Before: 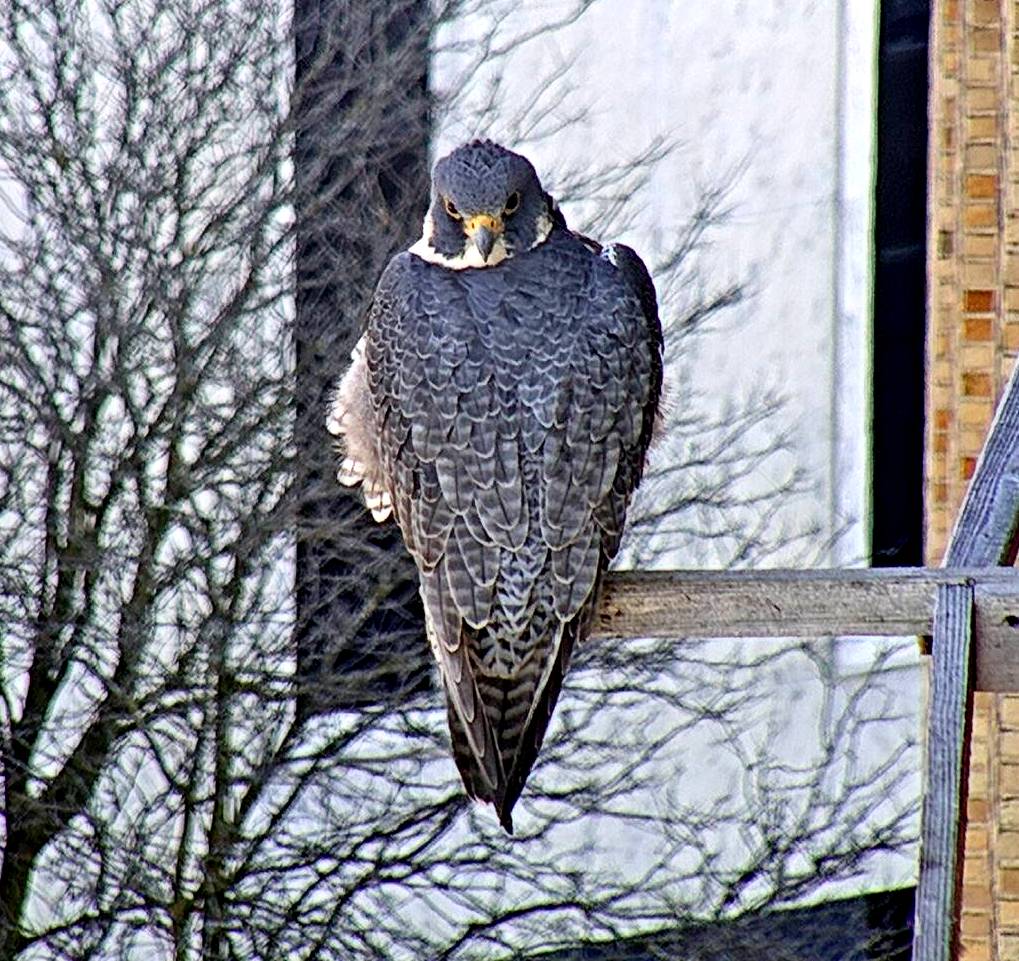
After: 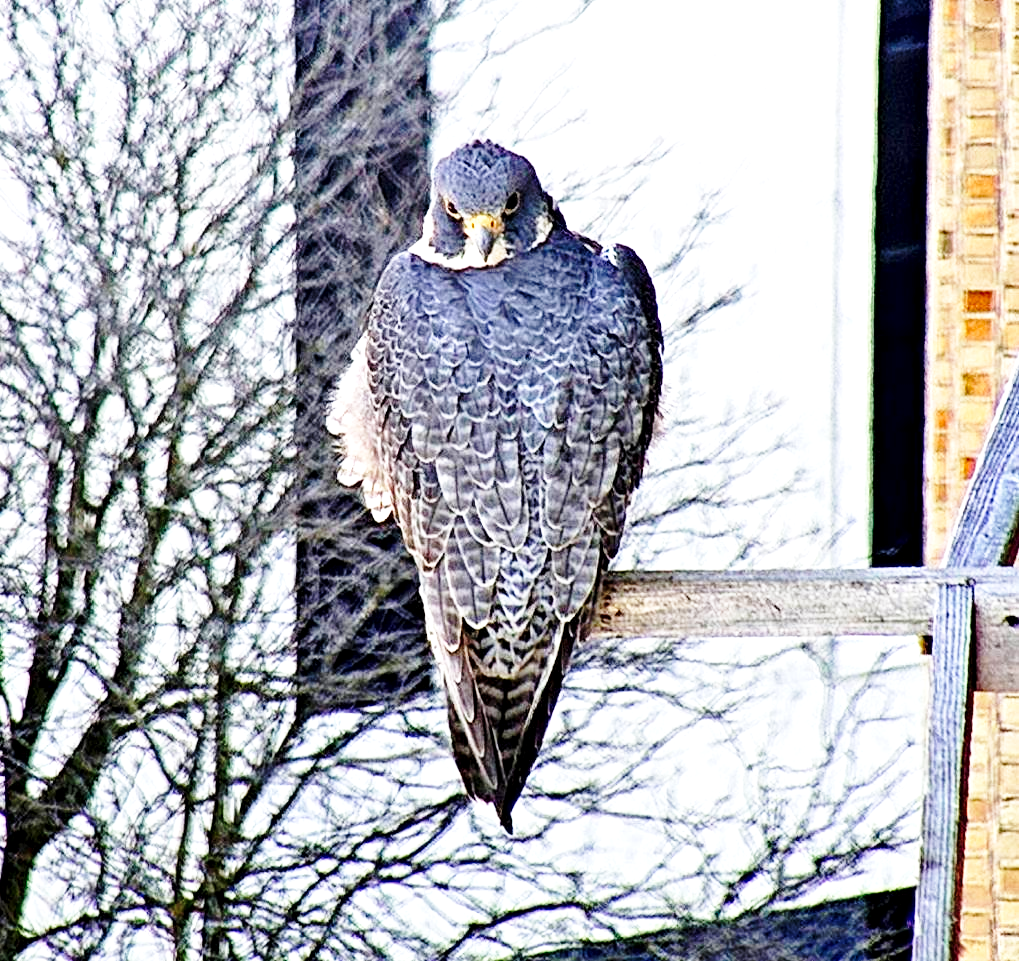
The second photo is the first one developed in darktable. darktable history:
exposure: black level correction 0.001, exposure 0.5 EV, compensate exposure bias true, compensate highlight preservation false
local contrast: highlights 100%, shadows 100%, detail 120%, midtone range 0.2
base curve: curves: ch0 [(0, 0) (0.028, 0.03) (0.121, 0.232) (0.46, 0.748) (0.859, 0.968) (1, 1)], preserve colors none
